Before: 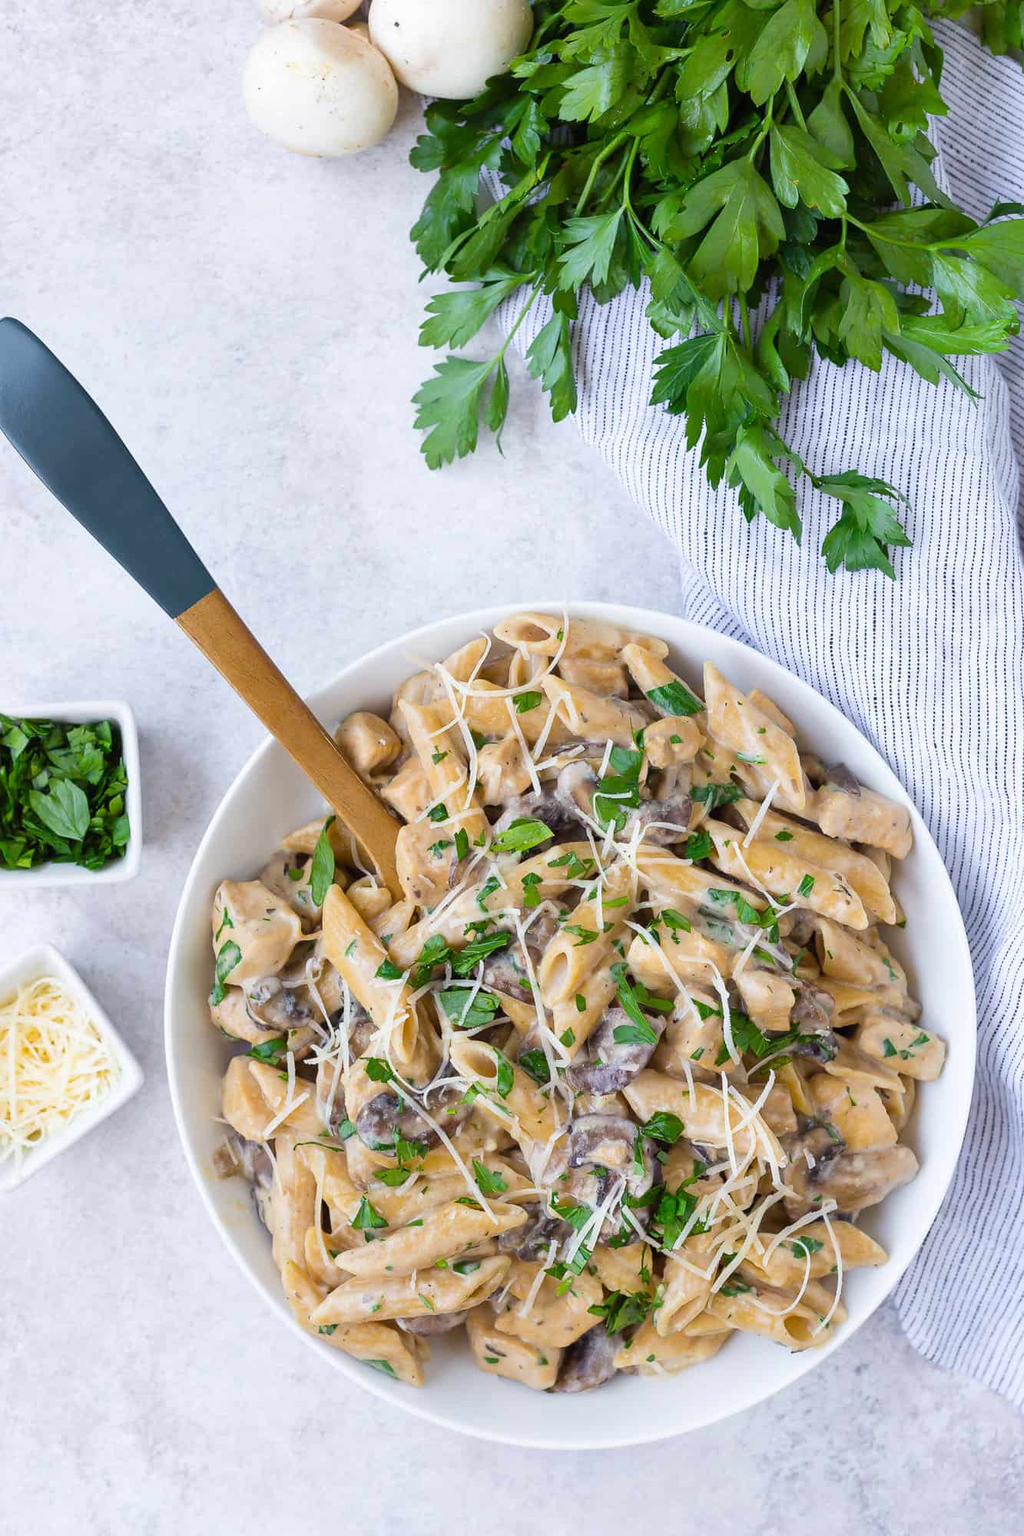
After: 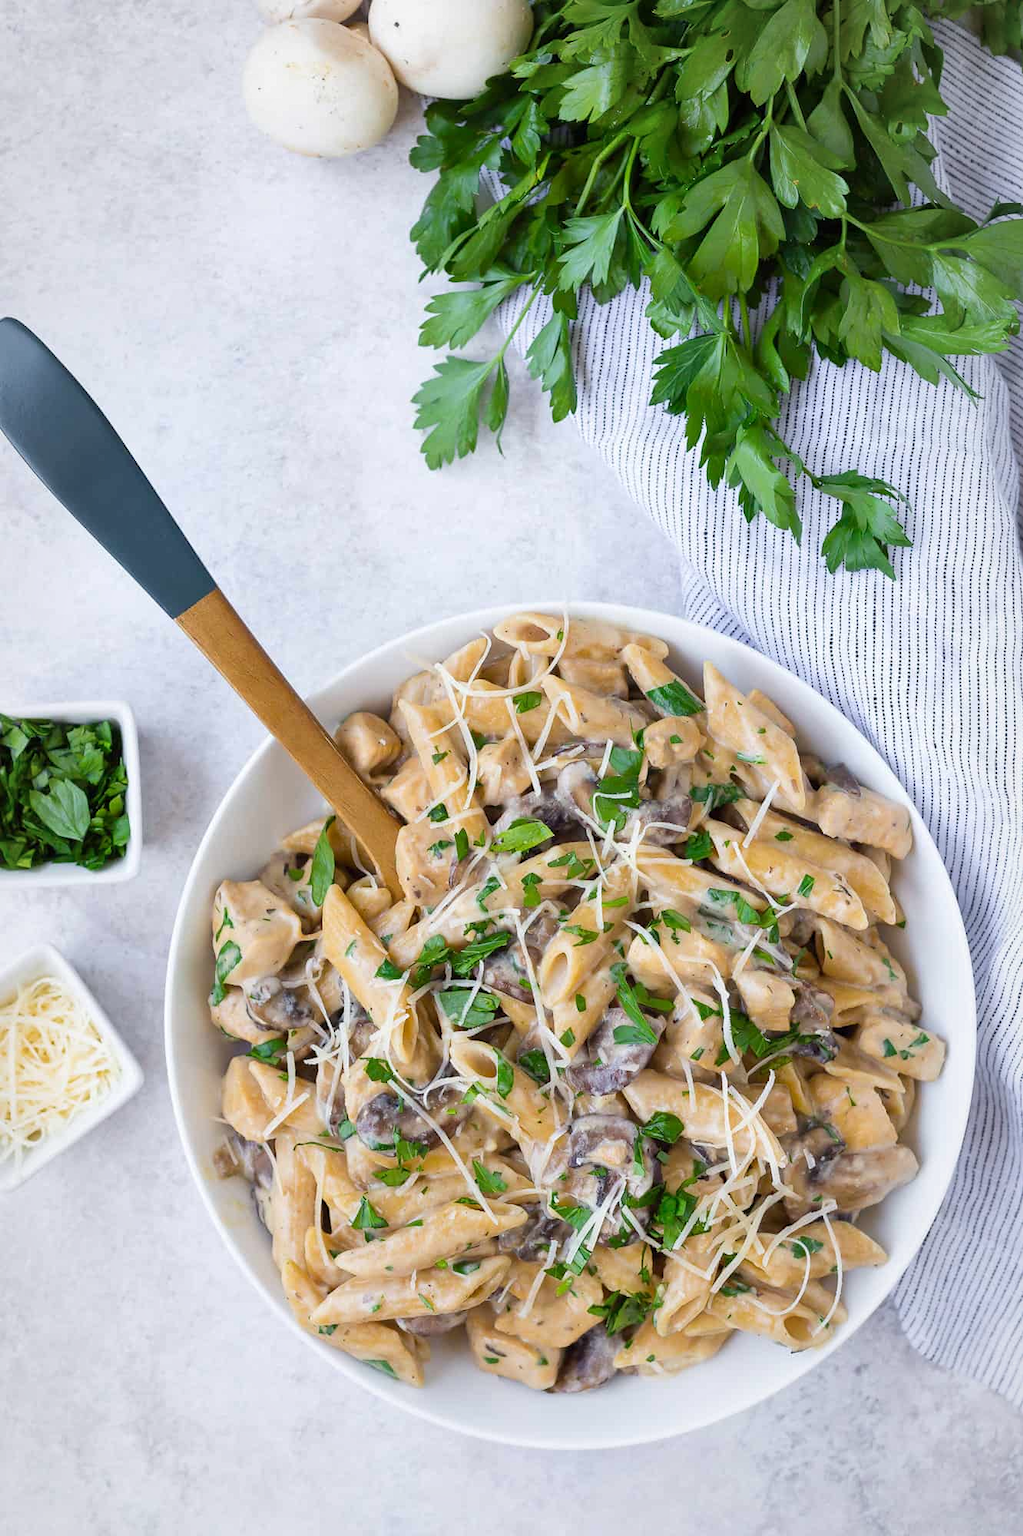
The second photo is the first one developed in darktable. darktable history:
vignetting: brightness -0.182, saturation -0.291, automatic ratio true
exposure: black level correction 0.001, compensate exposure bias true, compensate highlight preservation false
